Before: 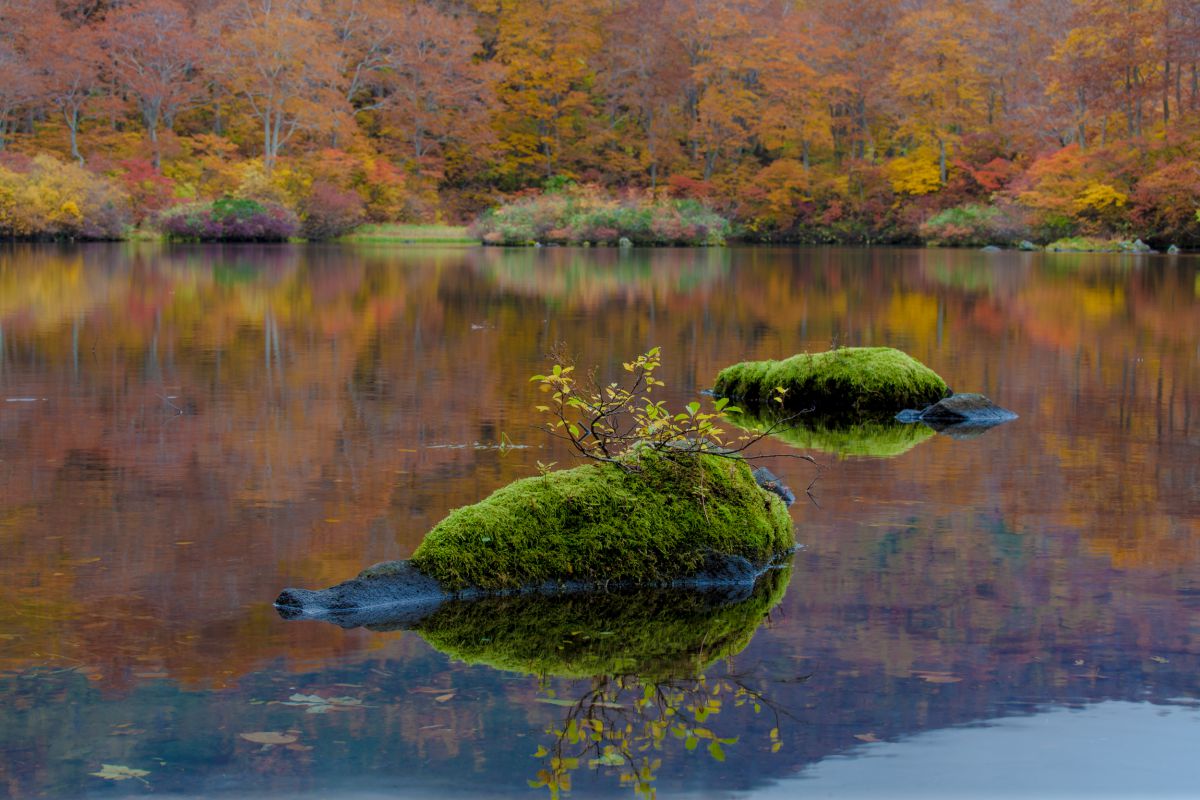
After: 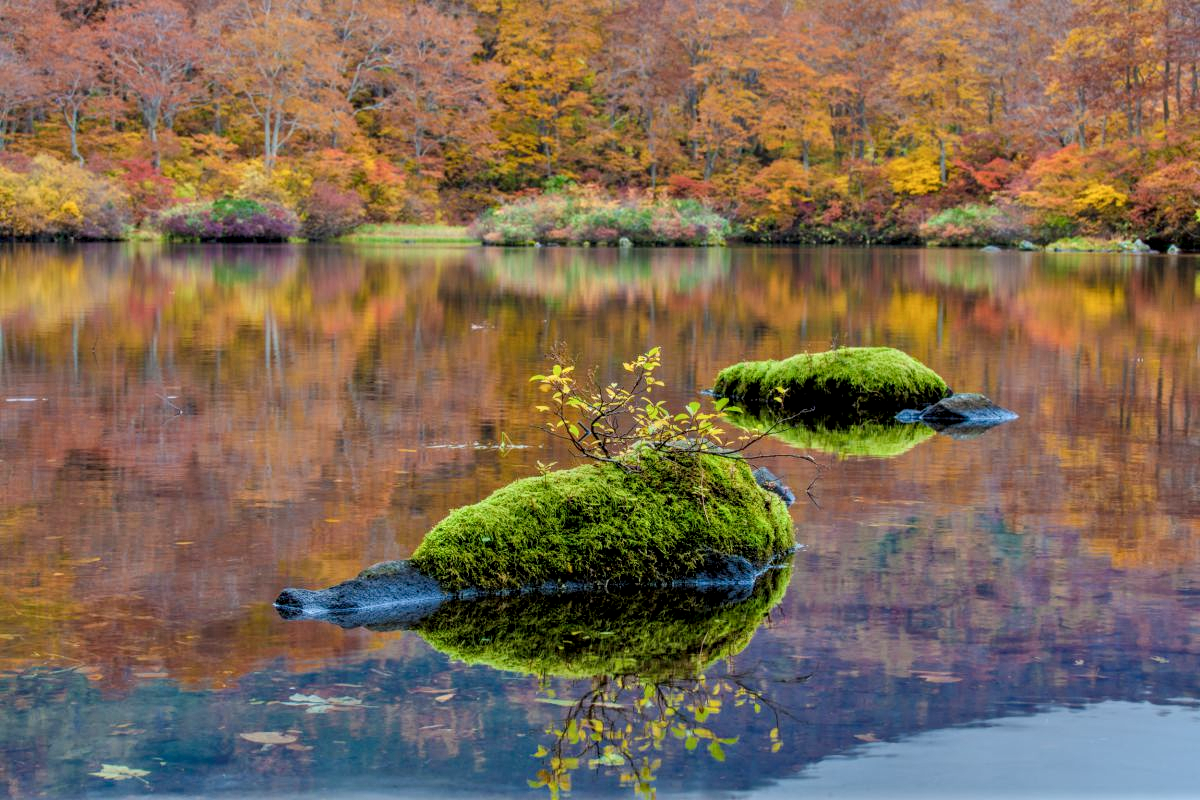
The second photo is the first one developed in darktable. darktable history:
local contrast: detail 130%
exposure: exposure -0.051 EV, compensate highlight preservation false
tone equalizer: -7 EV 0.156 EV, -6 EV 0.596 EV, -5 EV 1.13 EV, -4 EV 1.33 EV, -3 EV 1.14 EV, -2 EV 0.6 EV, -1 EV 0.159 EV
tone curve: curves: ch0 [(0, 0) (0.003, 0.002) (0.011, 0.009) (0.025, 0.019) (0.044, 0.031) (0.069, 0.044) (0.1, 0.061) (0.136, 0.087) (0.177, 0.127) (0.224, 0.172) (0.277, 0.226) (0.335, 0.295) (0.399, 0.367) (0.468, 0.445) (0.543, 0.536) (0.623, 0.626) (0.709, 0.717) (0.801, 0.806) (0.898, 0.889) (1, 1)], color space Lab, independent channels, preserve colors none
